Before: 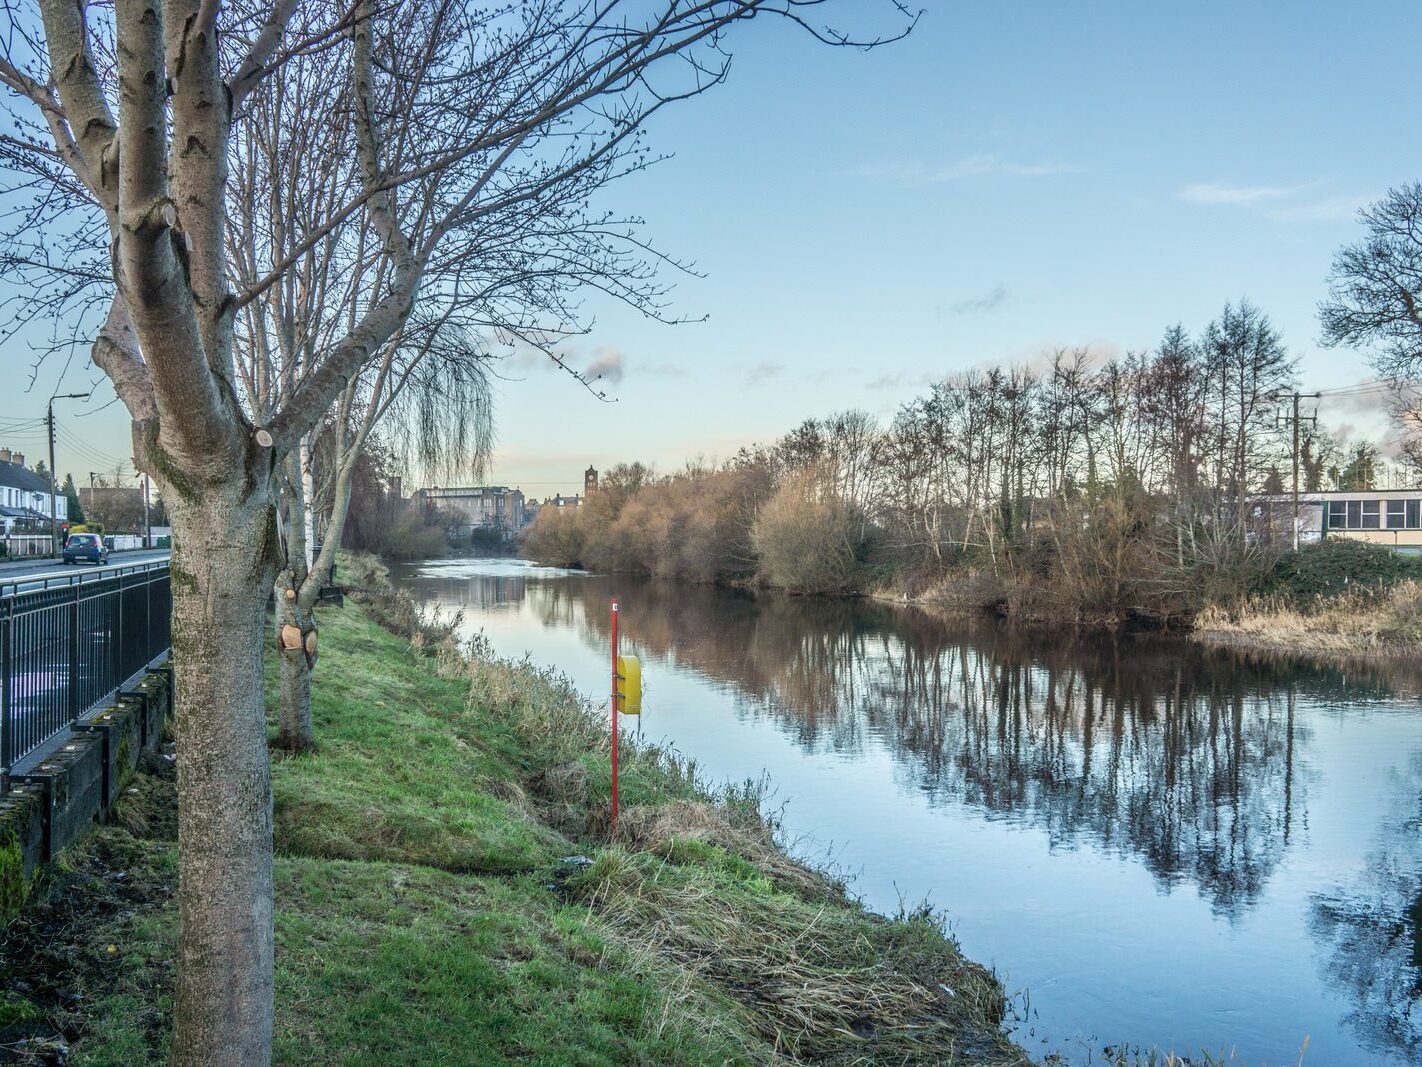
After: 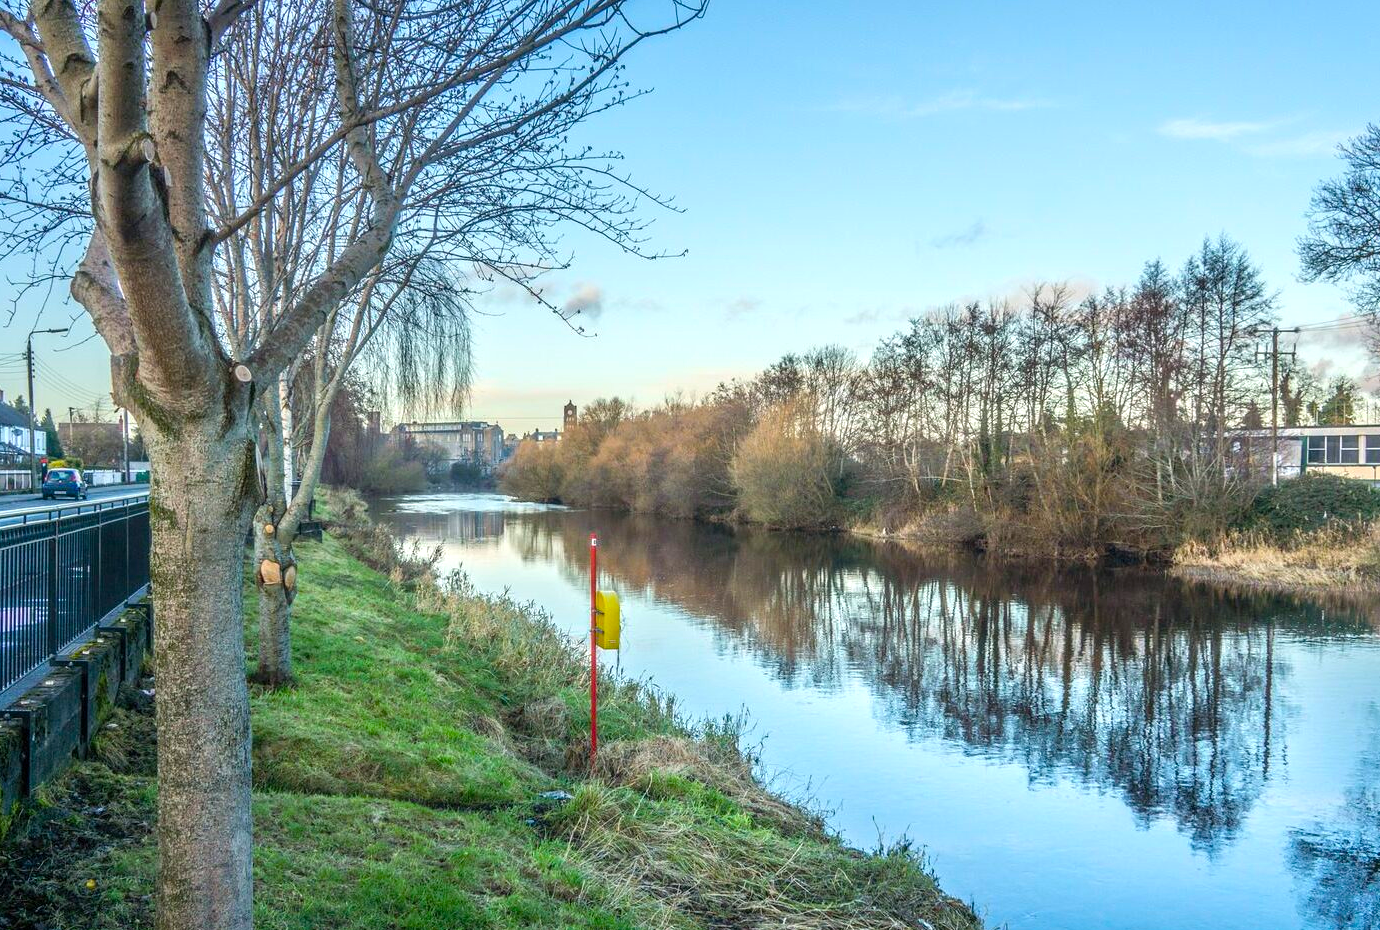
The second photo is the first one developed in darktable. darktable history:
color balance rgb: perceptual saturation grading › global saturation 40%, global vibrance 15%
rotate and perspective: automatic cropping off
crop: left 1.507%, top 6.147%, right 1.379%, bottom 6.637%
exposure: exposure 0.29 EV, compensate highlight preservation false
